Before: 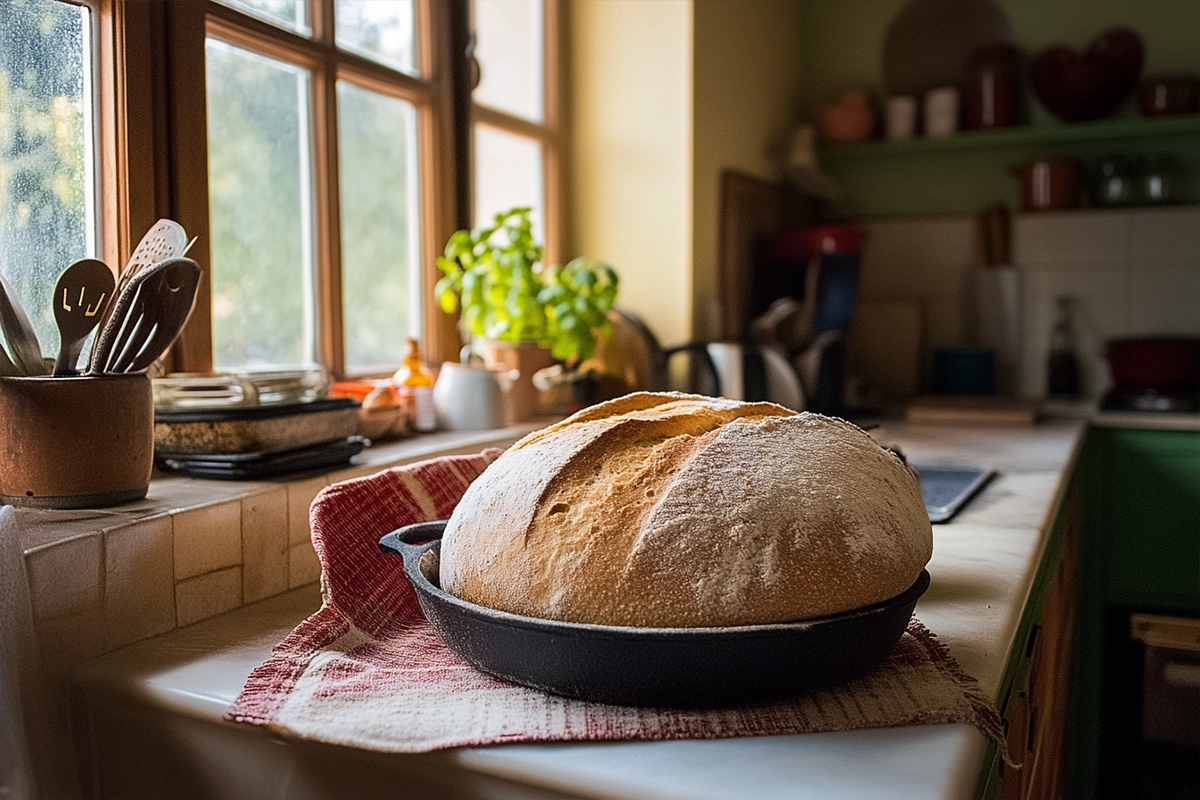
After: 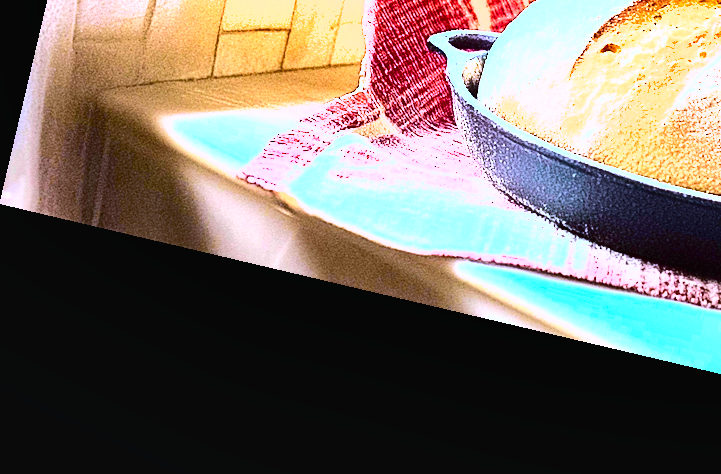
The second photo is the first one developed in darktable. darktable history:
crop and rotate: top 54.778%, right 46.61%, bottom 0.159%
shadows and highlights: low approximation 0.01, soften with gaussian
rotate and perspective: rotation 13.27°, automatic cropping off
tone curve: curves: ch0 [(0, 0.014) (0.12, 0.096) (0.386, 0.49) (0.54, 0.684) (0.751, 0.855) (0.89, 0.943) (0.998, 0.989)]; ch1 [(0, 0) (0.133, 0.099) (0.437, 0.41) (0.5, 0.5) (0.517, 0.536) (0.548, 0.575) (0.582, 0.631) (0.627, 0.688) (0.836, 0.868) (1, 1)]; ch2 [(0, 0) (0.374, 0.341) (0.456, 0.443) (0.478, 0.49) (0.501, 0.5) (0.528, 0.538) (0.55, 0.6) (0.572, 0.63) (0.702, 0.765) (1, 1)], color space Lab, independent channels, preserve colors none
exposure: black level correction 0.001, exposure 2.607 EV, compensate exposure bias true, compensate highlight preservation false
white balance: red 0.871, blue 1.249
tone equalizer: -8 EV -1.08 EV, -7 EV -1.01 EV, -6 EV -0.867 EV, -5 EV -0.578 EV, -3 EV 0.578 EV, -2 EV 0.867 EV, -1 EV 1.01 EV, +0 EV 1.08 EV, edges refinement/feathering 500, mask exposure compensation -1.57 EV, preserve details no
